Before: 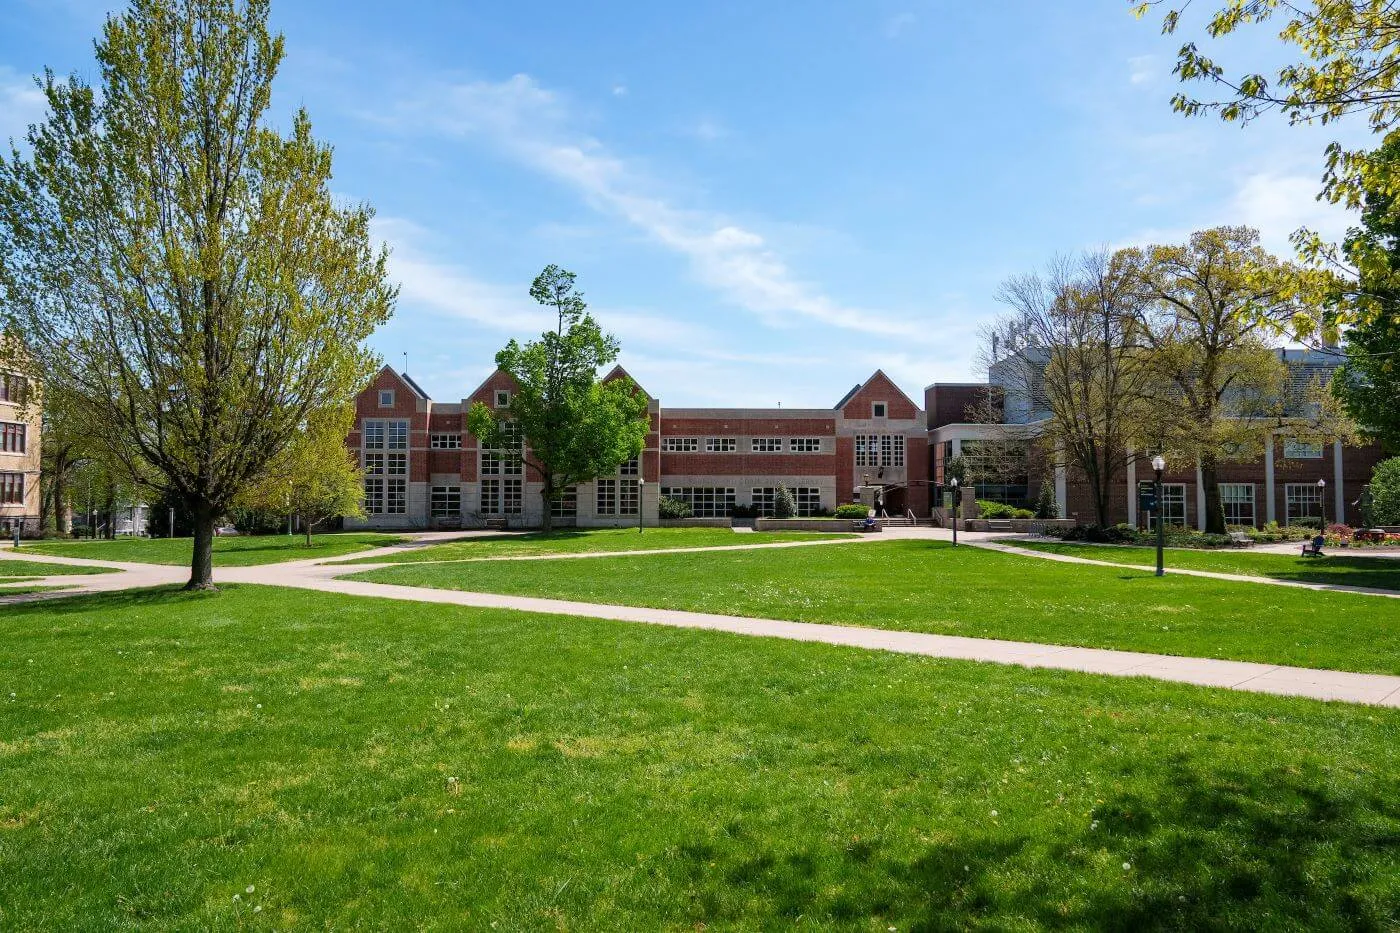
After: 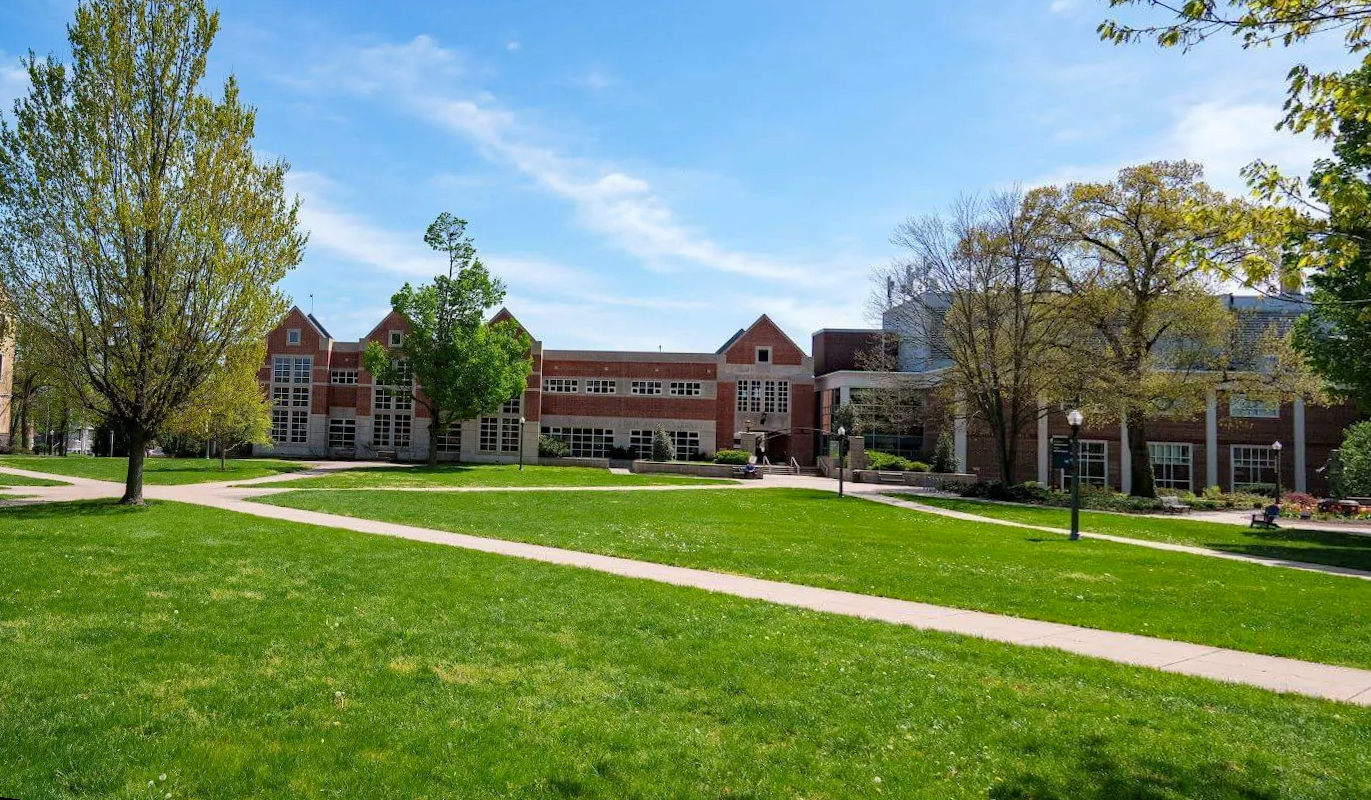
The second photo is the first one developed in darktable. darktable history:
haze removal: adaptive false
rotate and perspective: rotation 1.69°, lens shift (vertical) -0.023, lens shift (horizontal) -0.291, crop left 0.025, crop right 0.988, crop top 0.092, crop bottom 0.842
